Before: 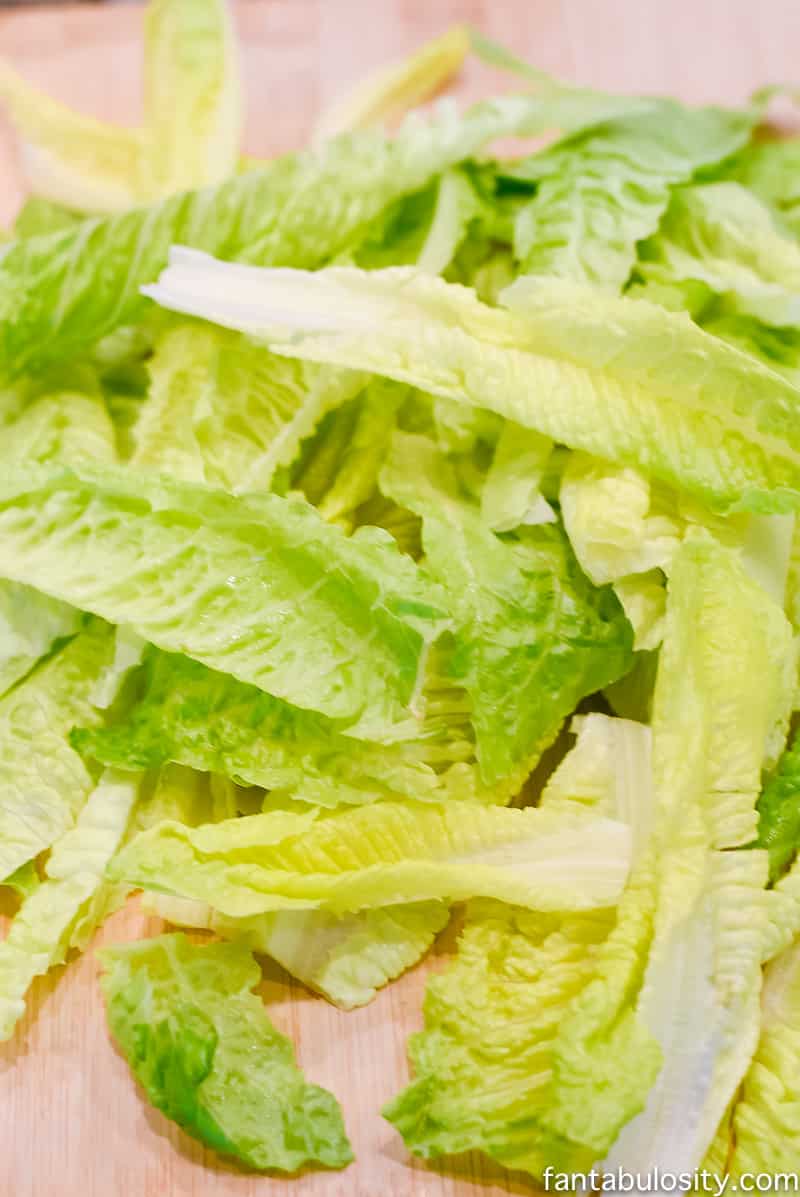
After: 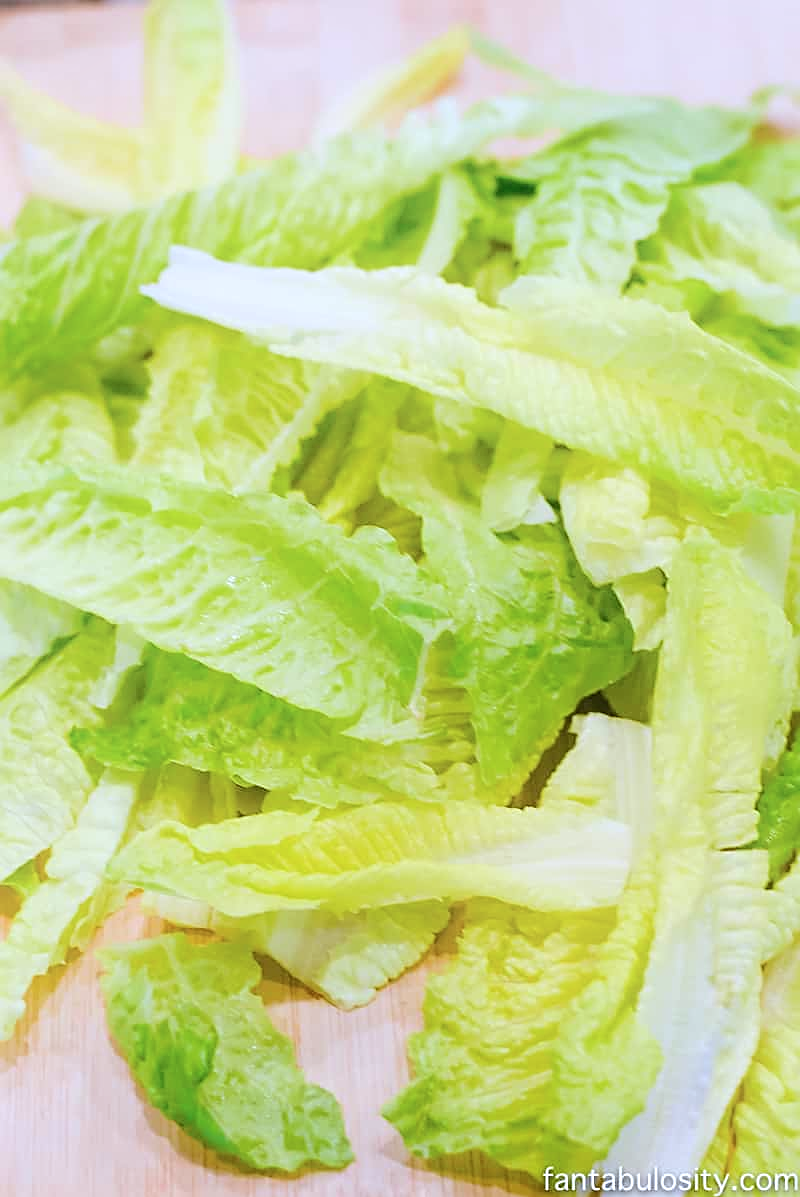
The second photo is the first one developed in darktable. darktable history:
white balance: red 0.926, green 1.003, blue 1.133
sharpen: on, module defaults
shadows and highlights: shadows -23.08, highlights 46.15, soften with gaussian
